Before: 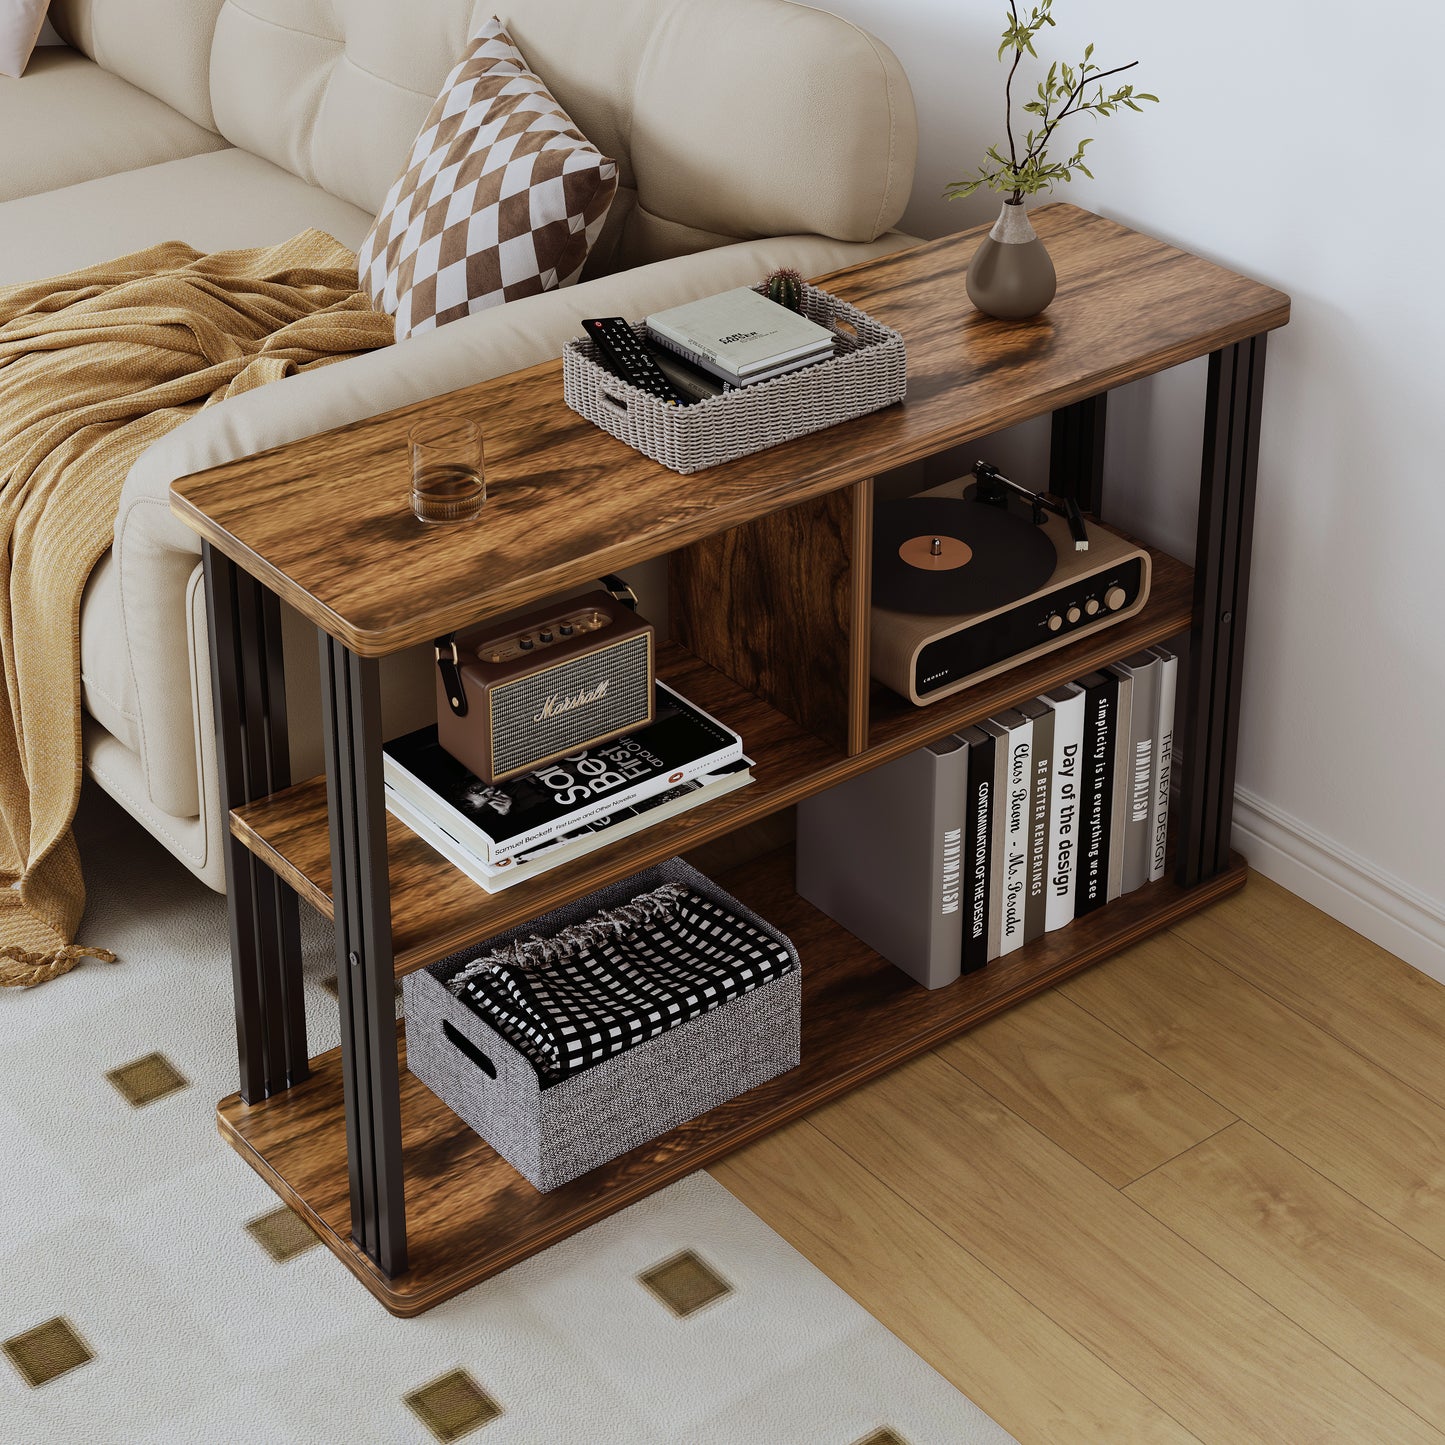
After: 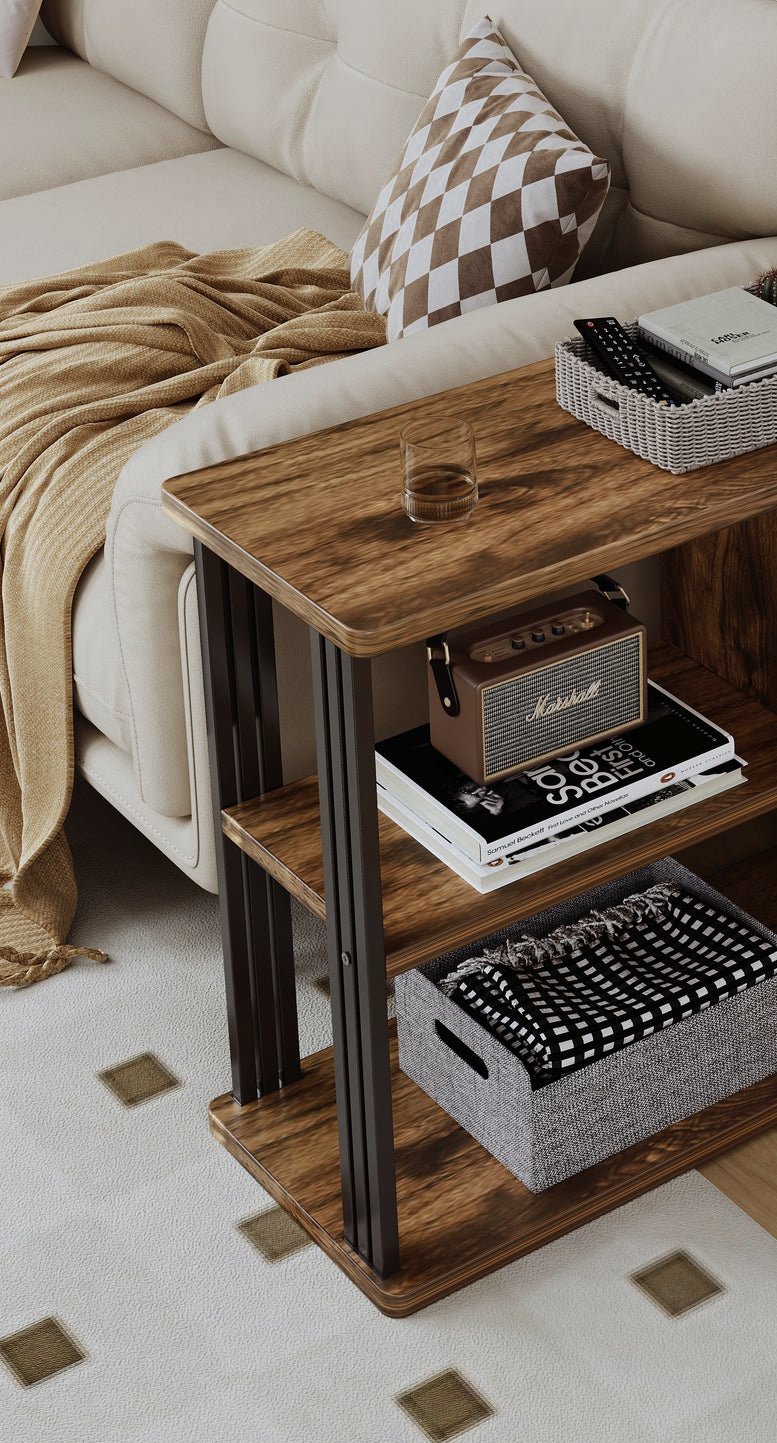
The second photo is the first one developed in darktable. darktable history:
crop: left 0.587%, right 45.588%, bottom 0.086%
color zones: curves: ch0 [(0, 0.5) (0.125, 0.4) (0.25, 0.5) (0.375, 0.4) (0.5, 0.4) (0.625, 0.35) (0.75, 0.35) (0.875, 0.5)]; ch1 [(0, 0.35) (0.125, 0.45) (0.25, 0.35) (0.375, 0.35) (0.5, 0.35) (0.625, 0.35) (0.75, 0.45) (0.875, 0.35)]; ch2 [(0, 0.6) (0.125, 0.5) (0.25, 0.5) (0.375, 0.6) (0.5, 0.6) (0.625, 0.5) (0.75, 0.5) (0.875, 0.5)]
